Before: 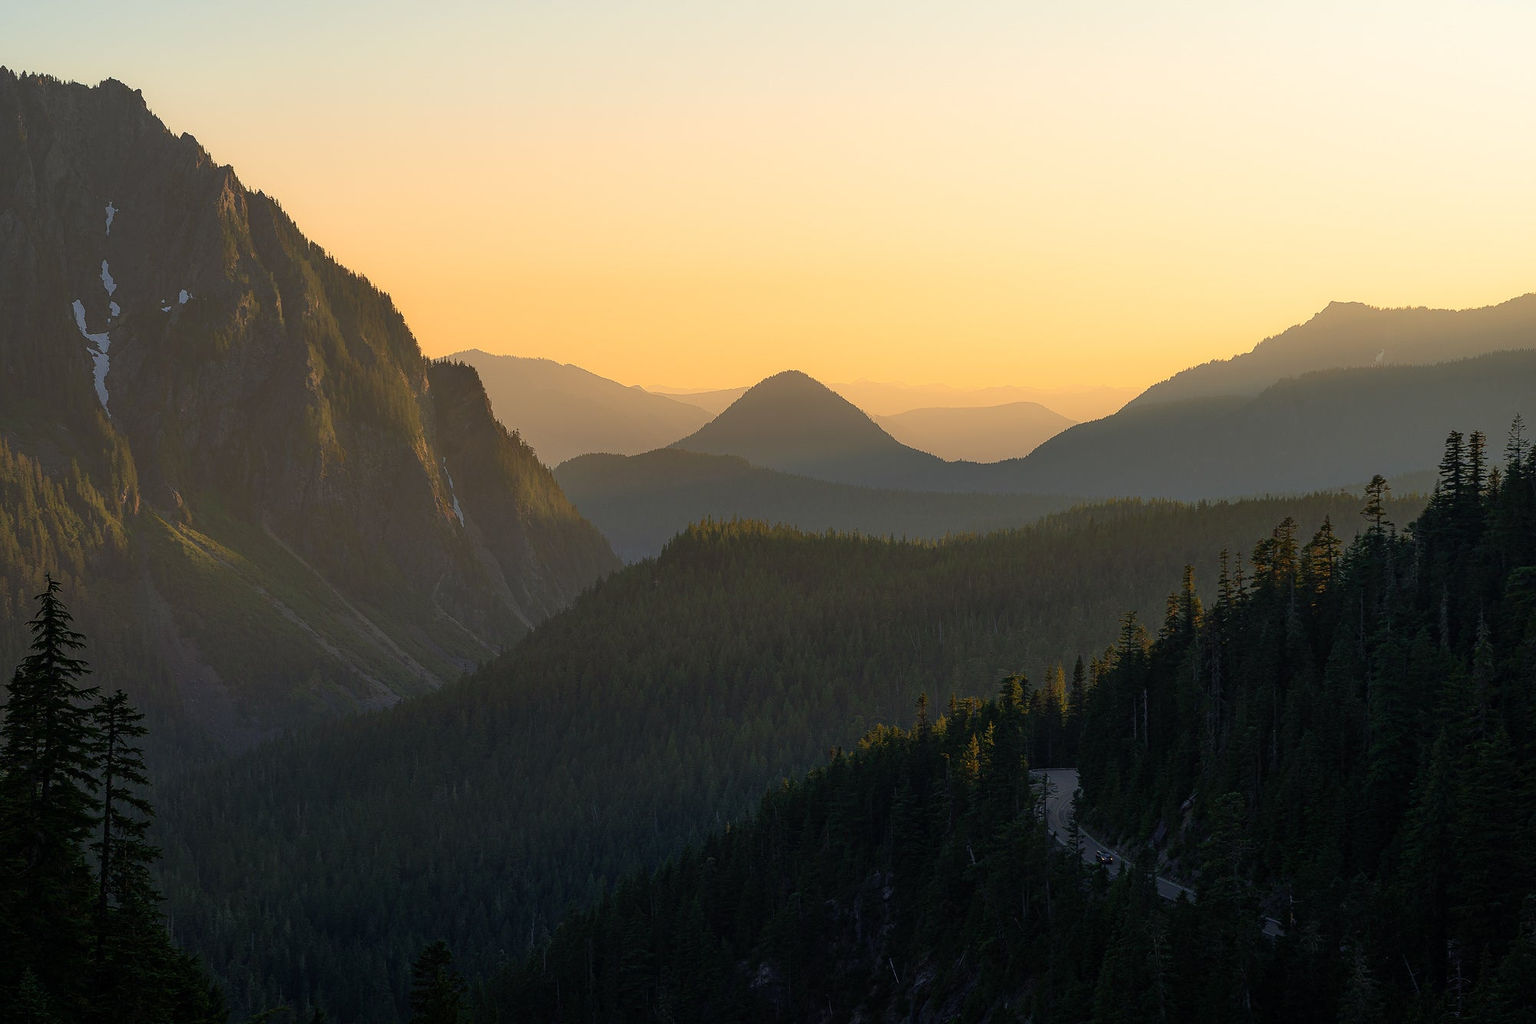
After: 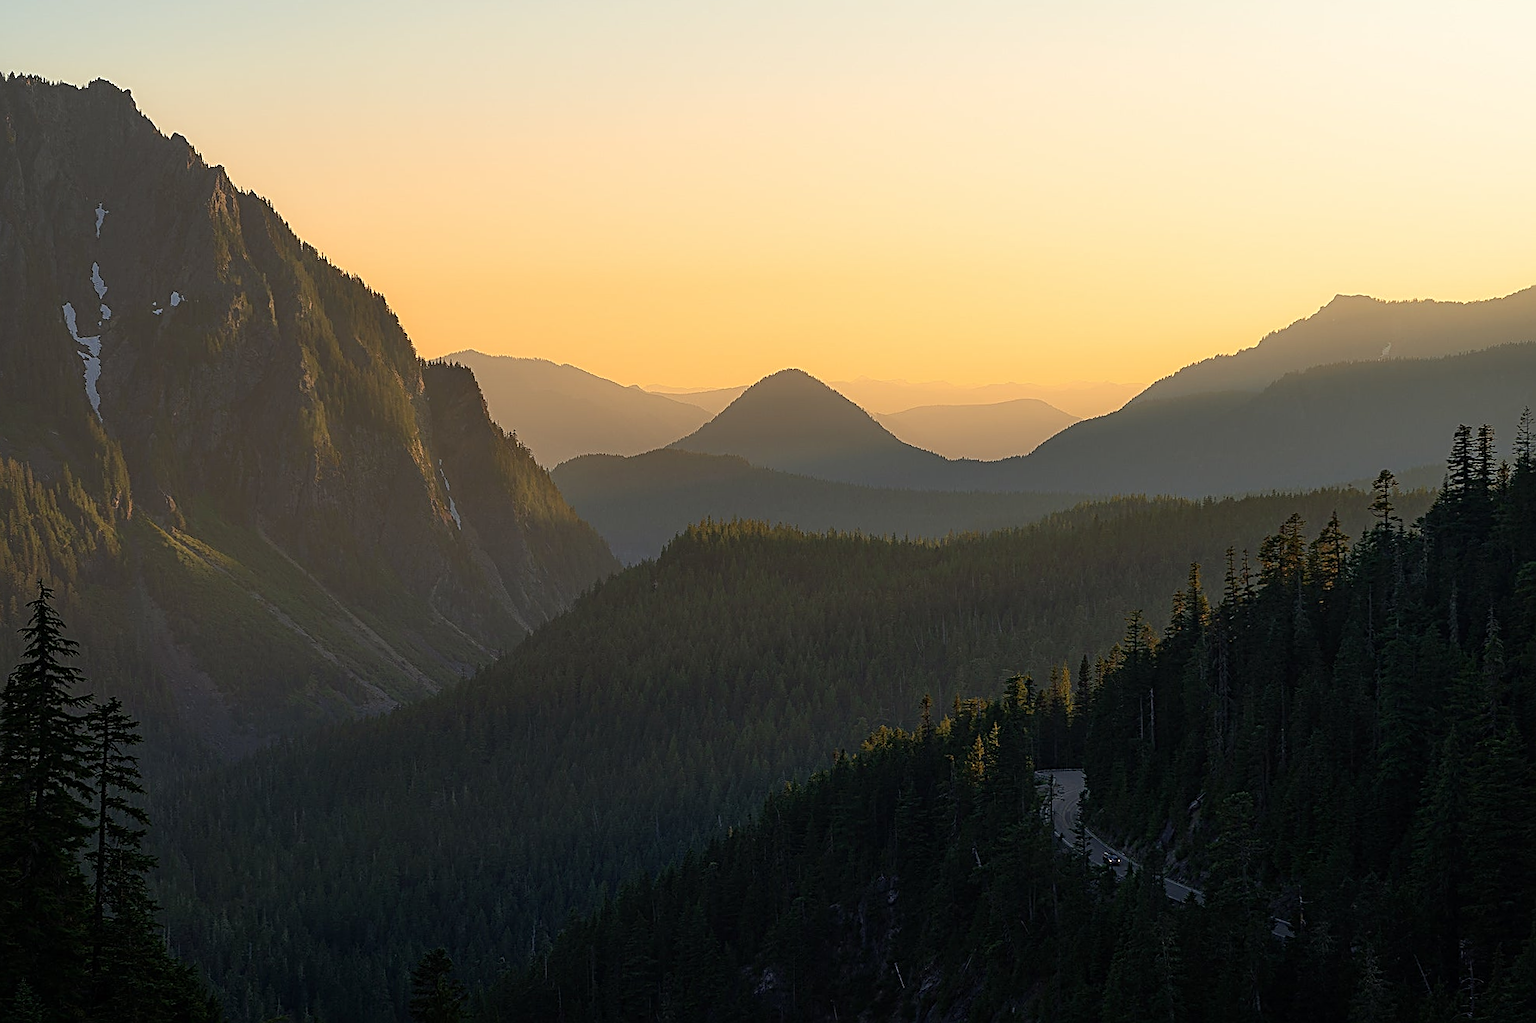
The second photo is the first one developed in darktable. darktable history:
sharpen: radius 2.676, amount 0.669
rotate and perspective: rotation -0.45°, automatic cropping original format, crop left 0.008, crop right 0.992, crop top 0.012, crop bottom 0.988
